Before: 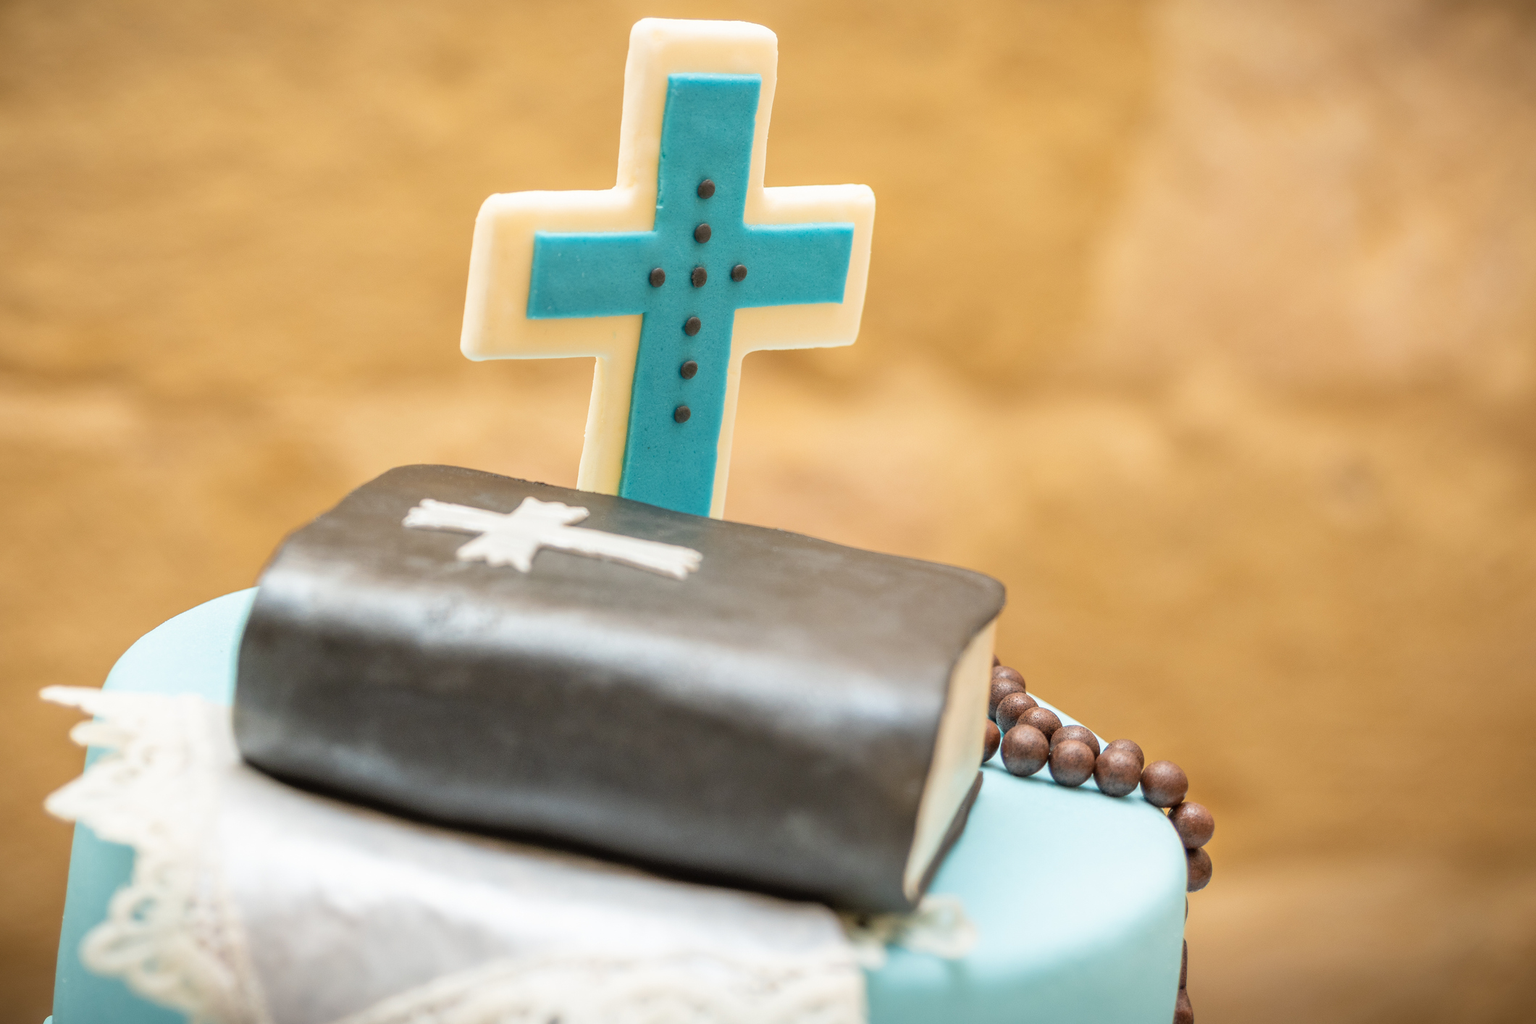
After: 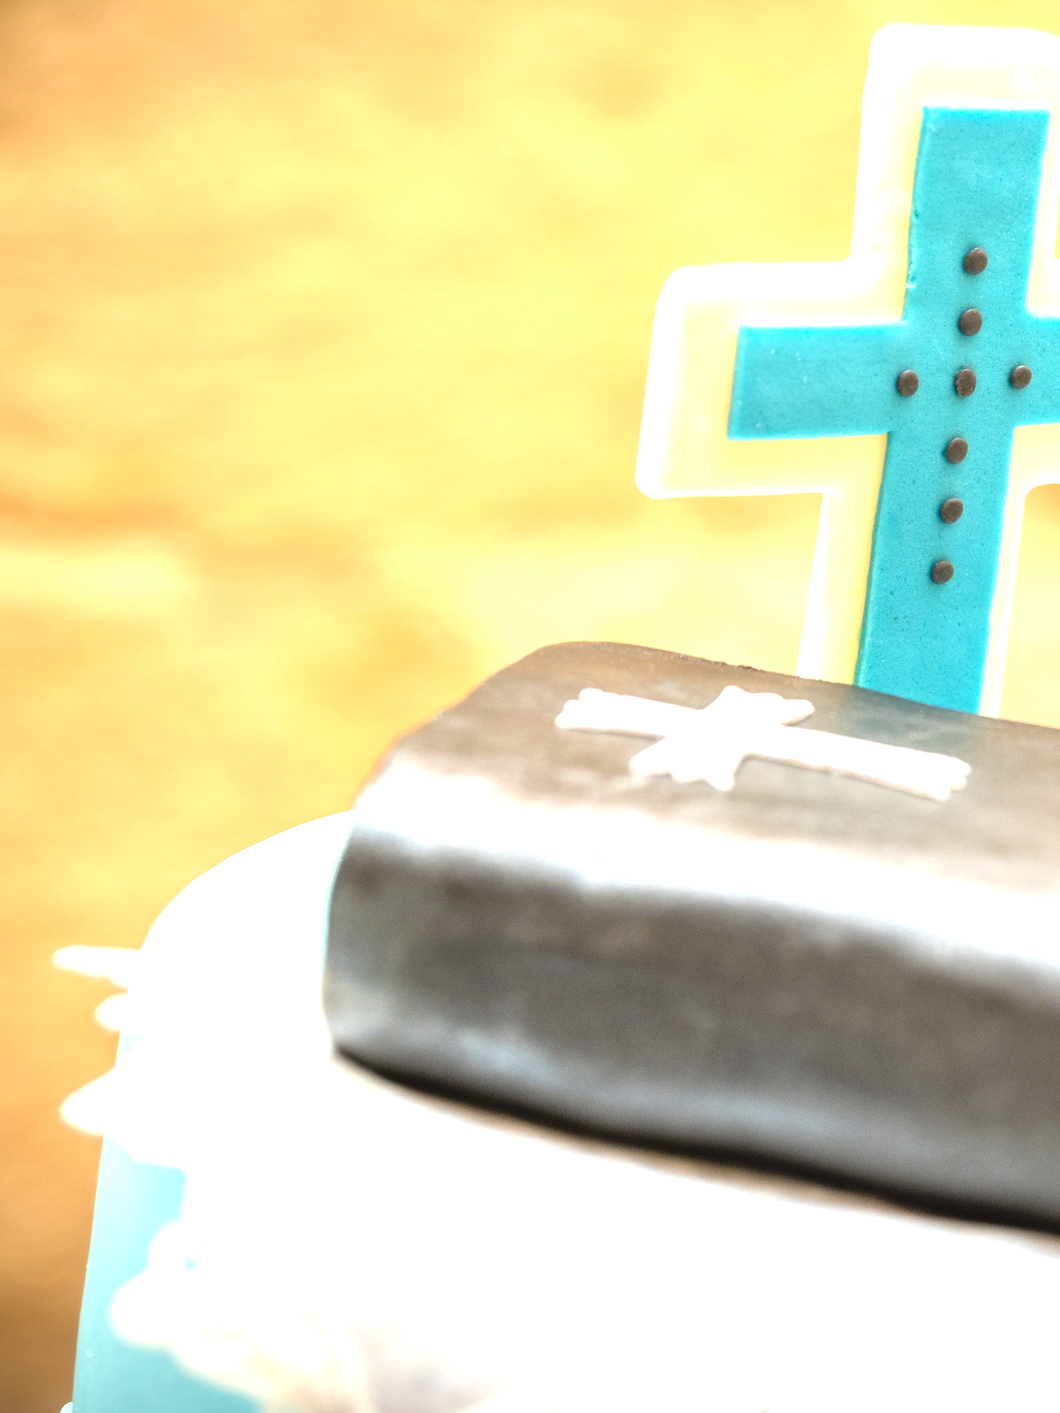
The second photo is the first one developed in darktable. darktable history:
exposure: black level correction 0, exposure 1.2 EV, compensate exposure bias true, compensate highlight preservation false
crop and rotate: left 0.003%, top 0%, right 50.001%
